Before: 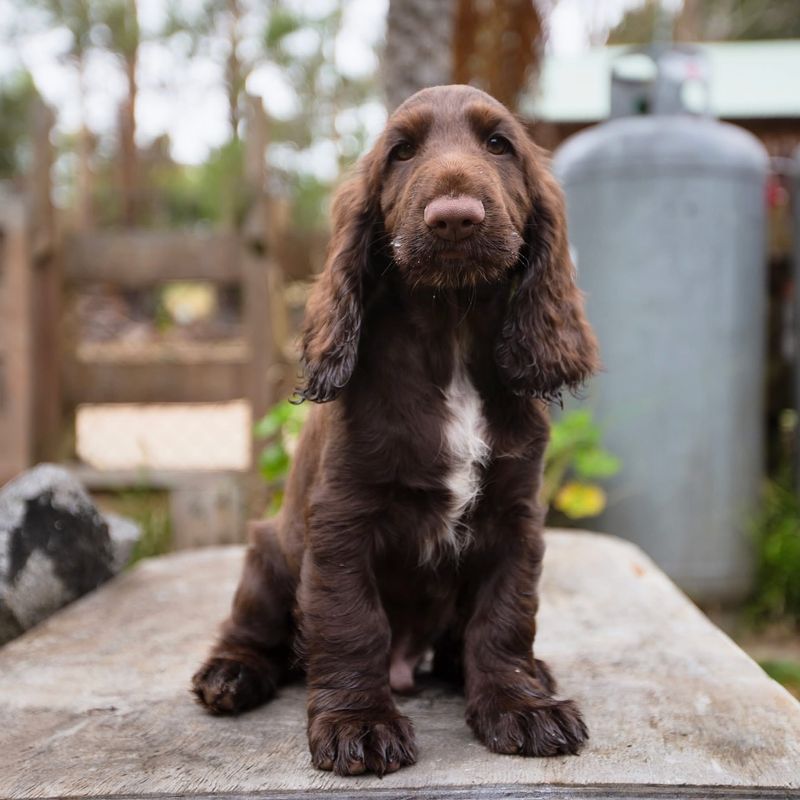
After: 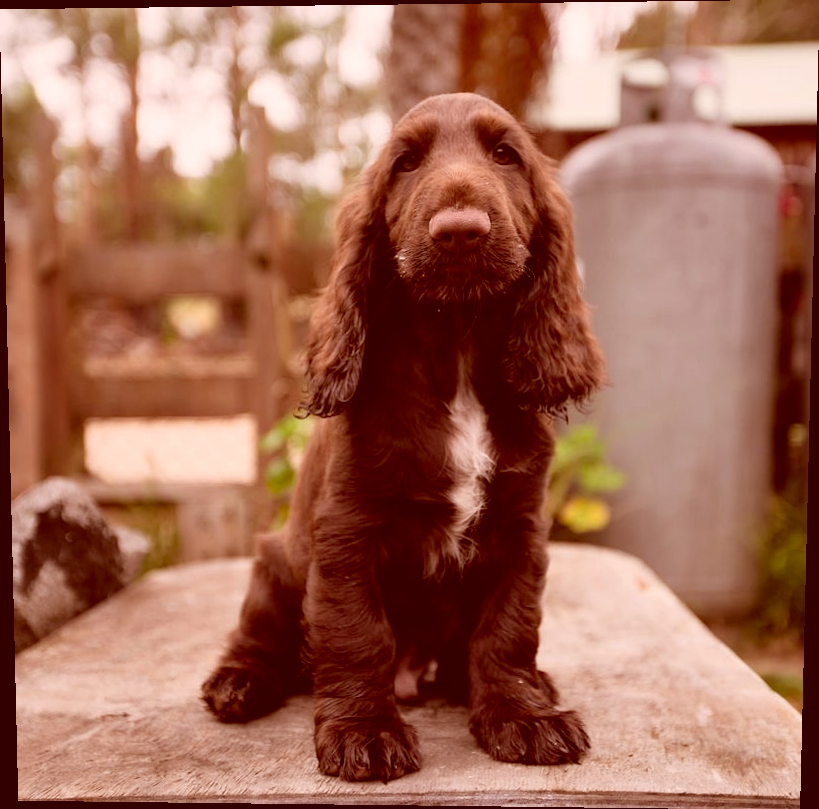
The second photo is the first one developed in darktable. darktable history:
color correction: highlights a* 9.03, highlights b* 8.71, shadows a* 40, shadows b* 40, saturation 0.8
rotate and perspective: lens shift (vertical) 0.048, lens shift (horizontal) -0.024, automatic cropping off
